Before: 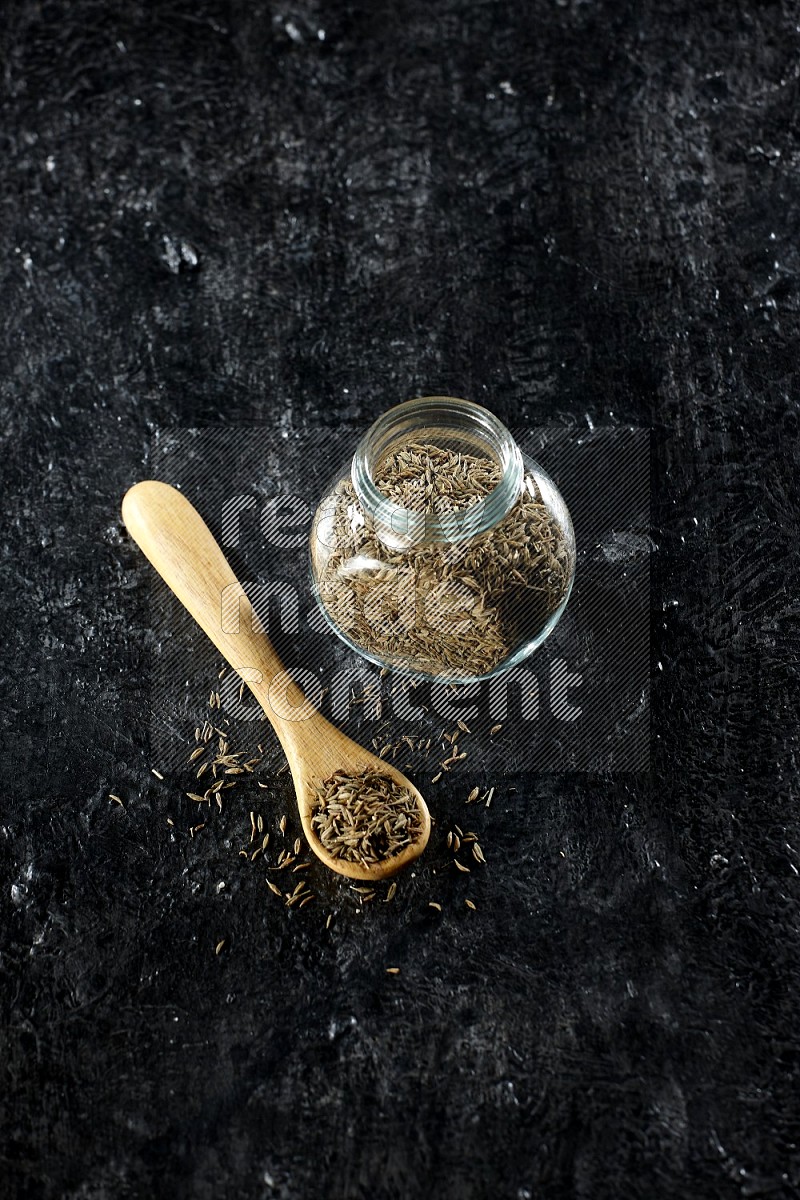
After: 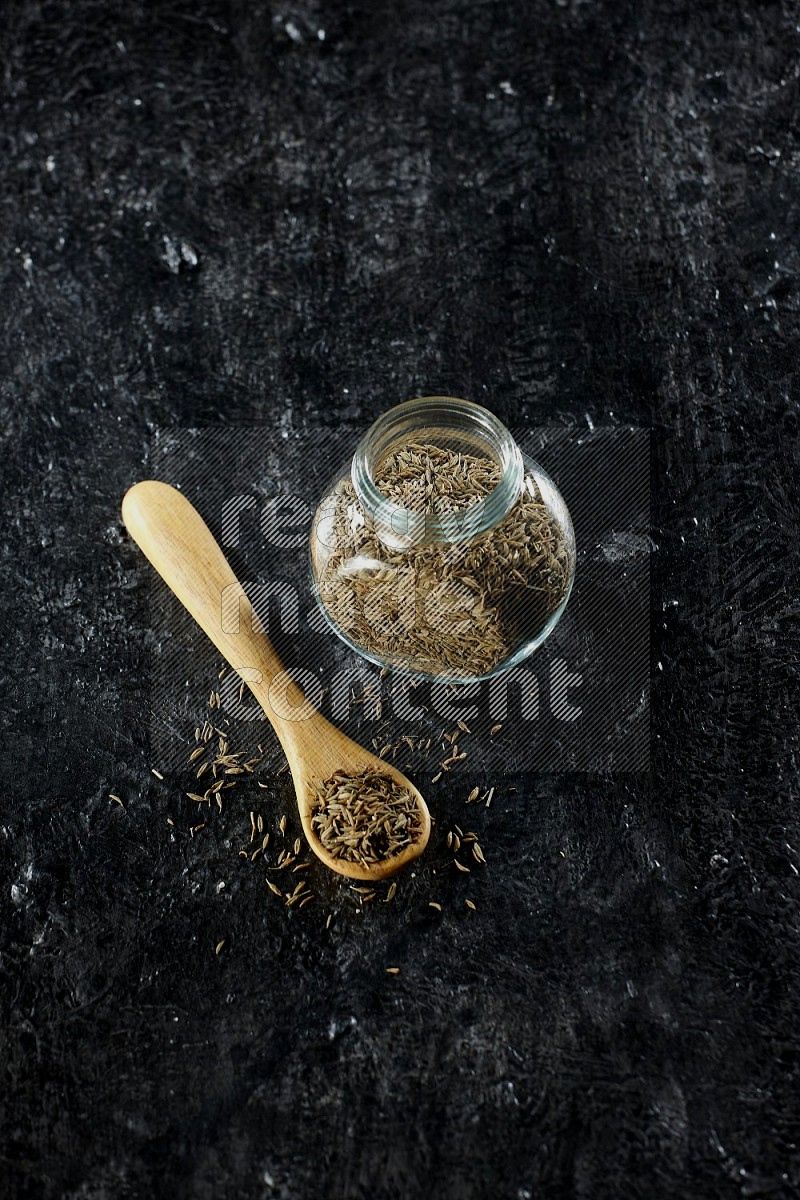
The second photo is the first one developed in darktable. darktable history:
shadows and highlights: radius 122.38, shadows 21.73, white point adjustment -9.68, highlights -14.84, soften with gaussian
exposure: compensate exposure bias true, compensate highlight preservation false
